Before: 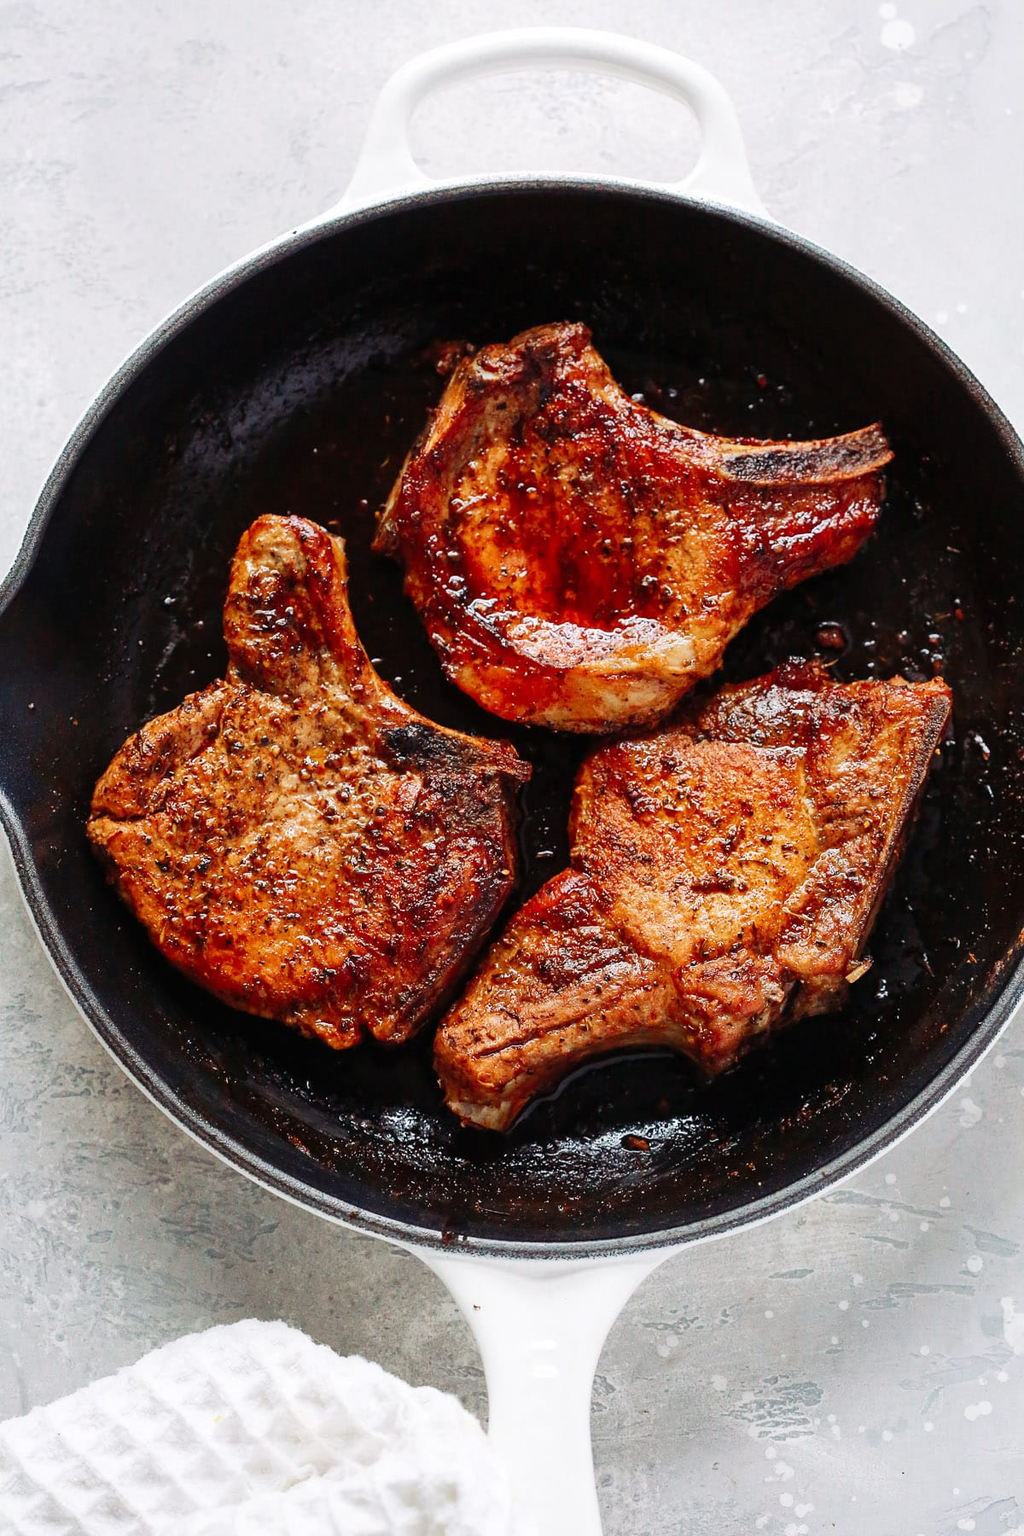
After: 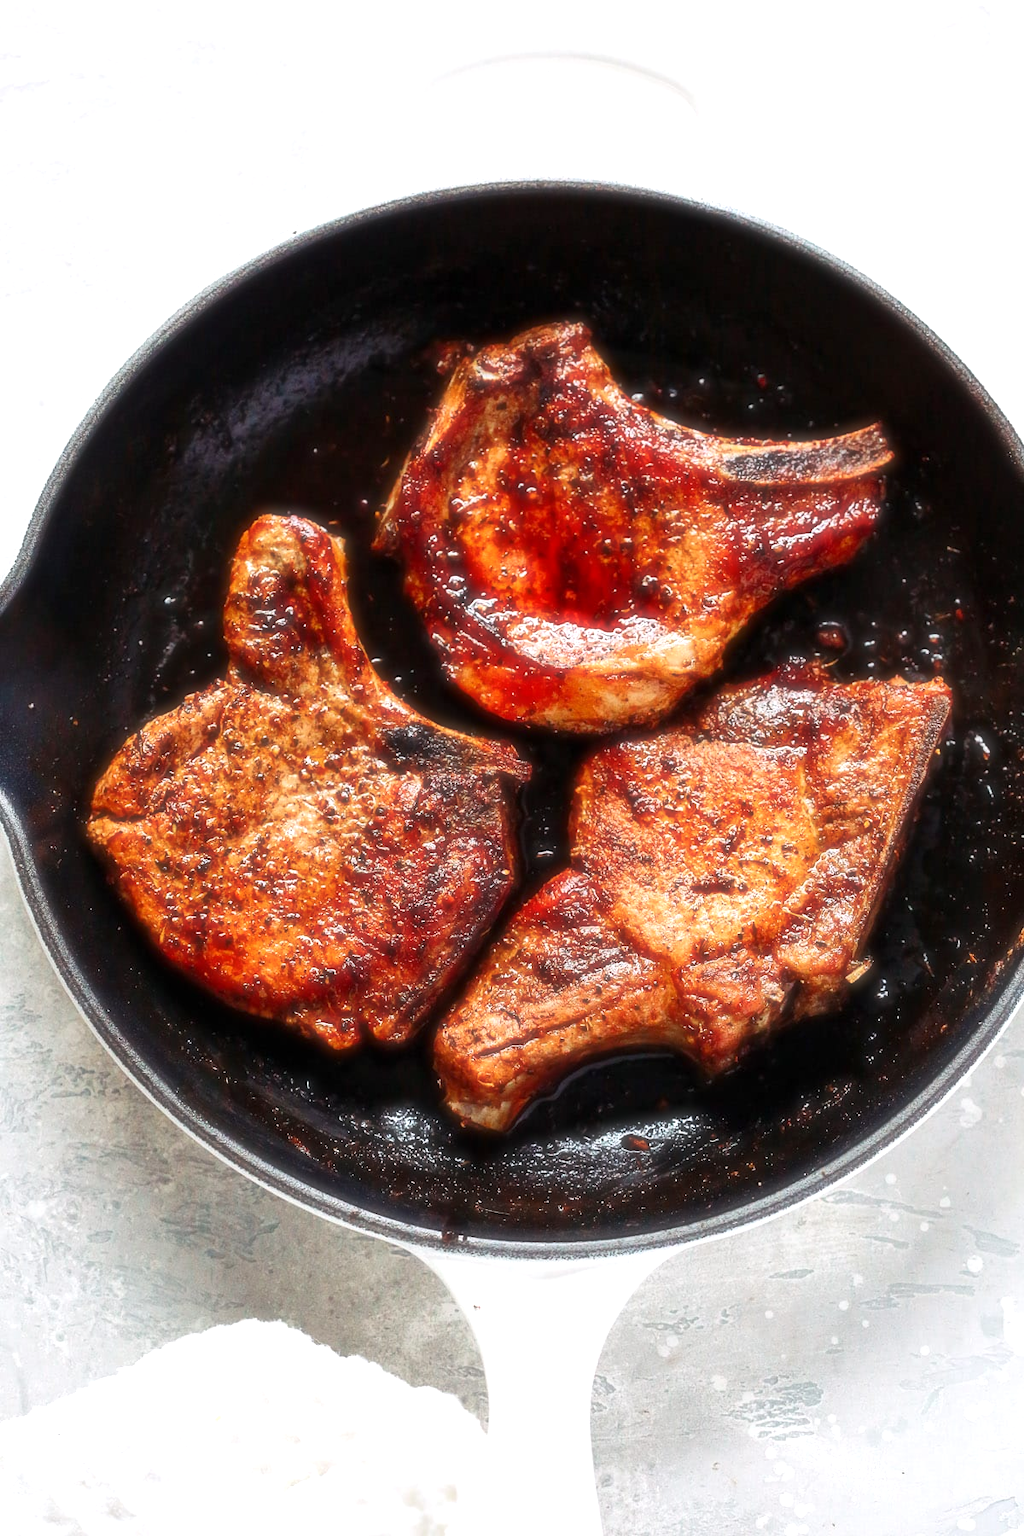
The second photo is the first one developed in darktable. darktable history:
soften: size 19.52%, mix 20.32%
exposure: black level correction 0.001, exposure 0.5 EV, compensate exposure bias true, compensate highlight preservation false
